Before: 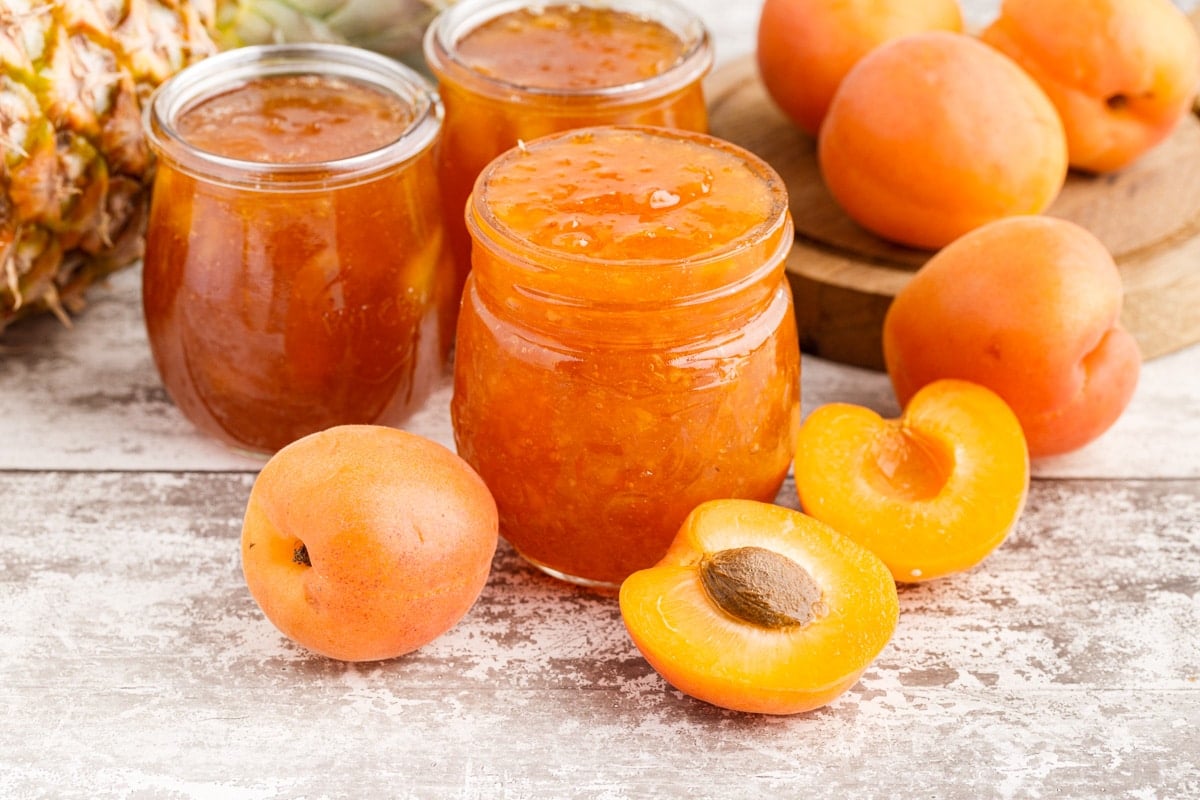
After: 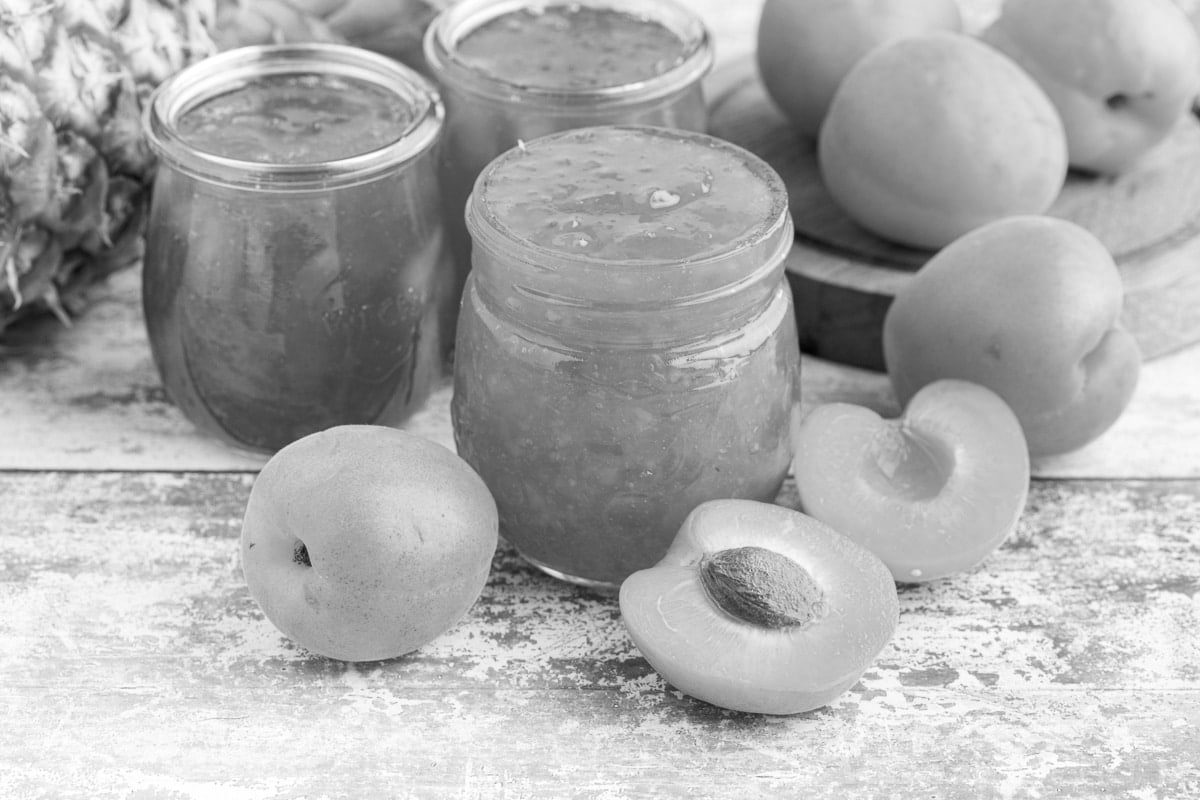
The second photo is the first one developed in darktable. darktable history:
monochrome: on, module defaults
white balance: red 0.948, green 1.02, blue 1.176
